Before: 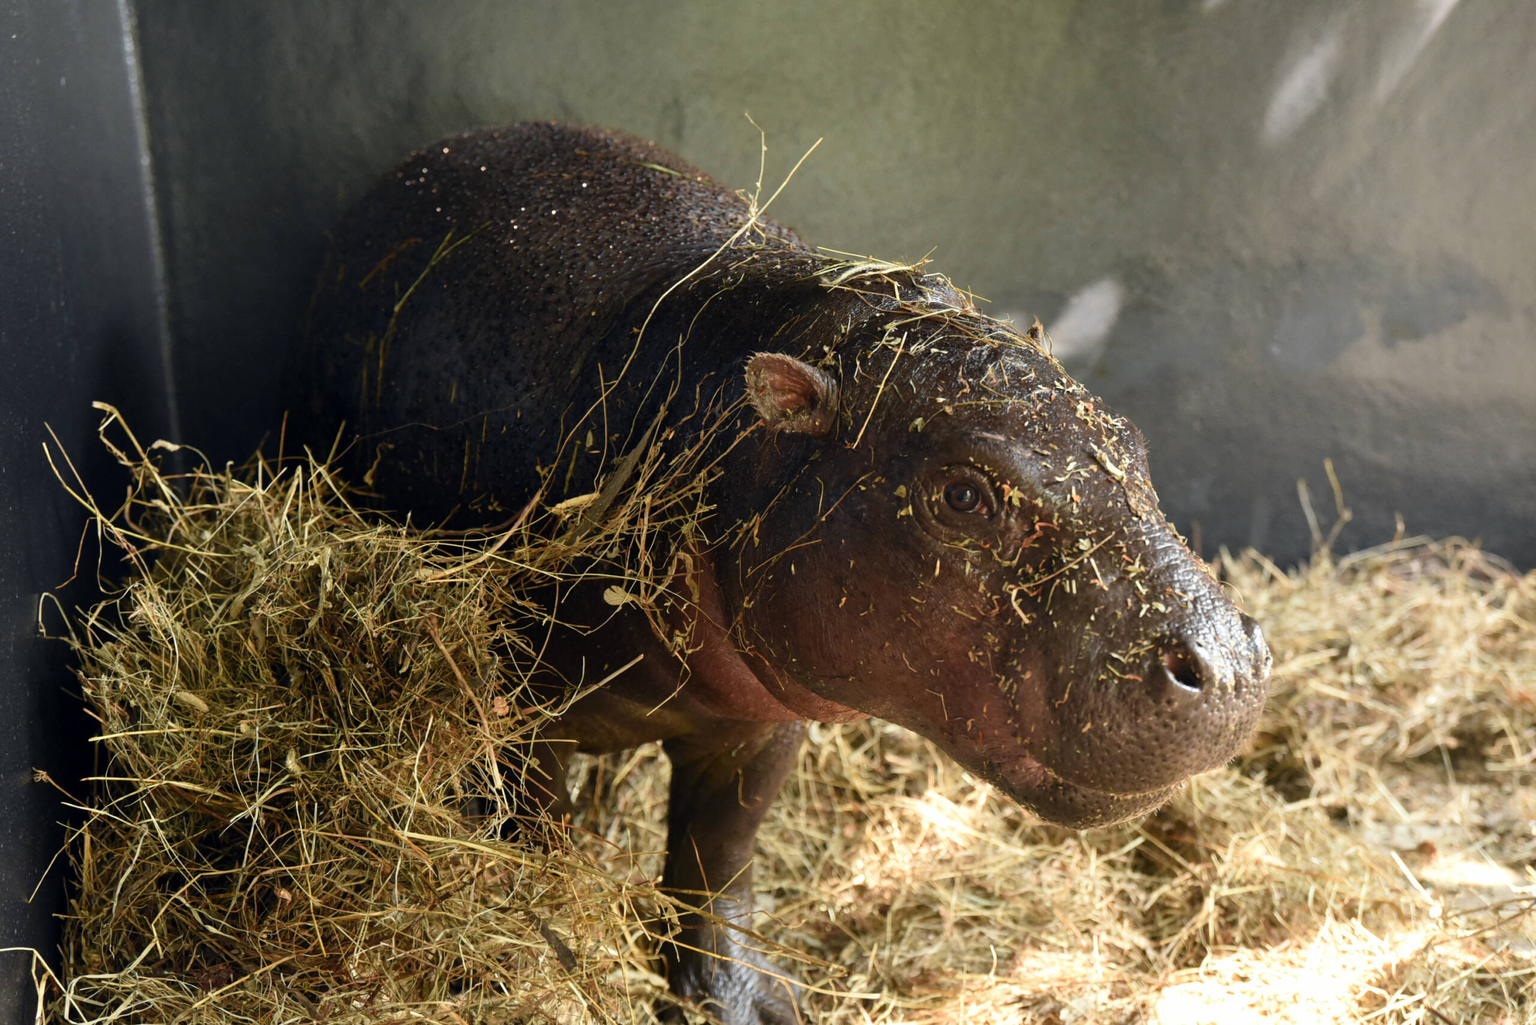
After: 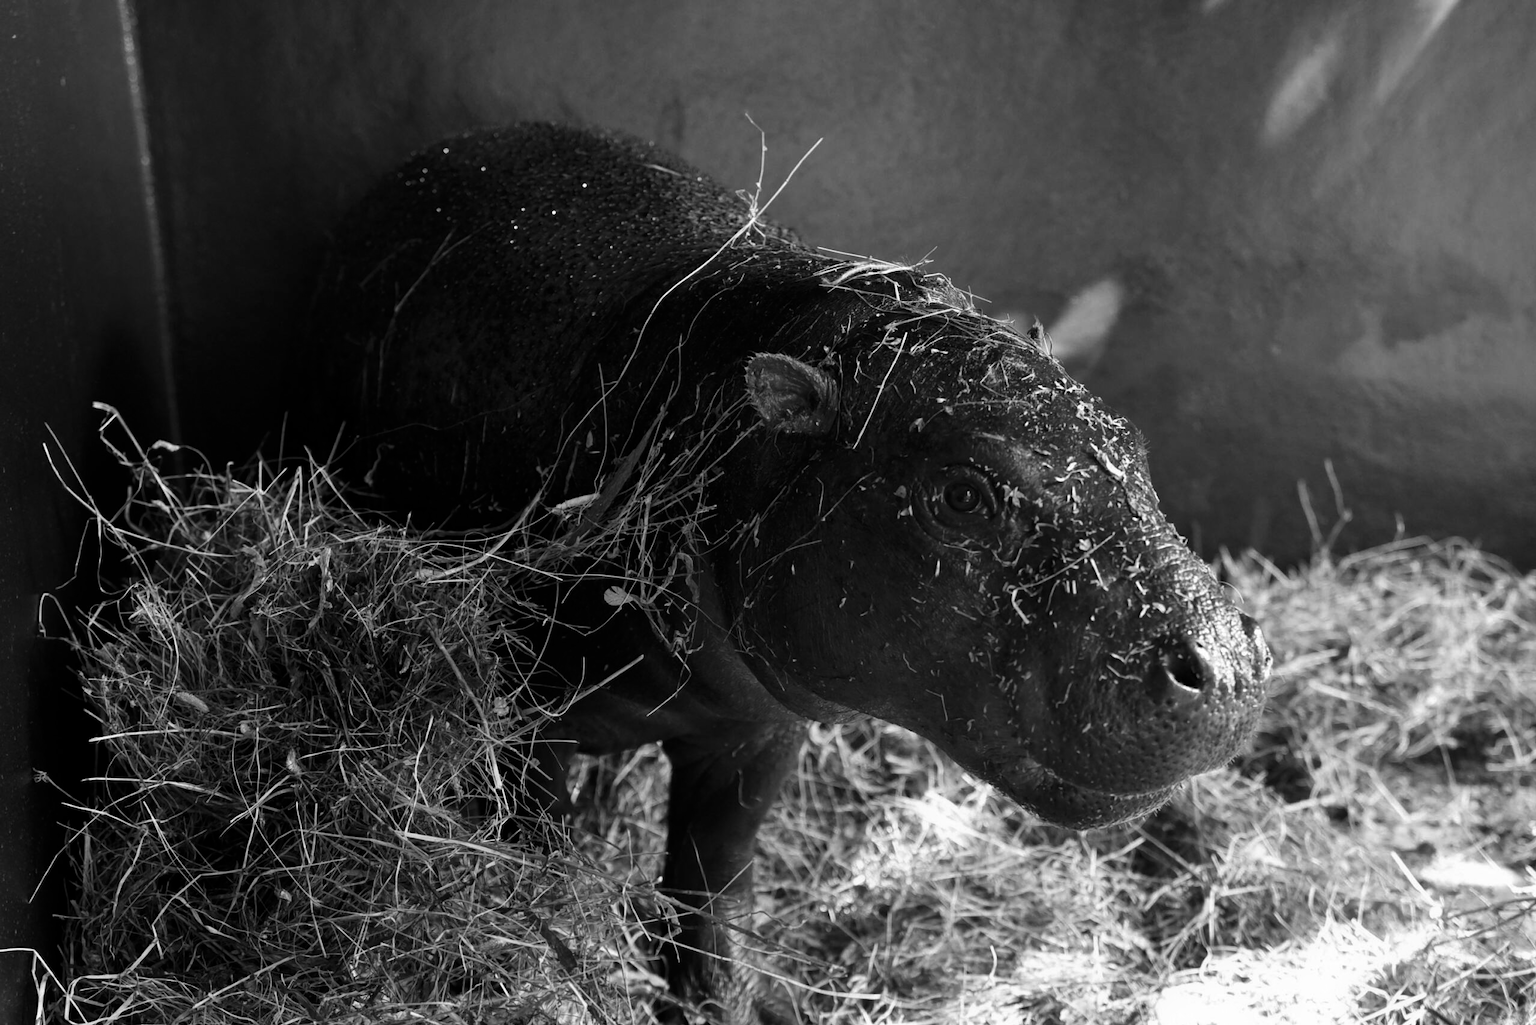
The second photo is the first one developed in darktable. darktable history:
monochrome: a -4.13, b 5.16, size 1
contrast brightness saturation: brightness -0.25, saturation 0.2
